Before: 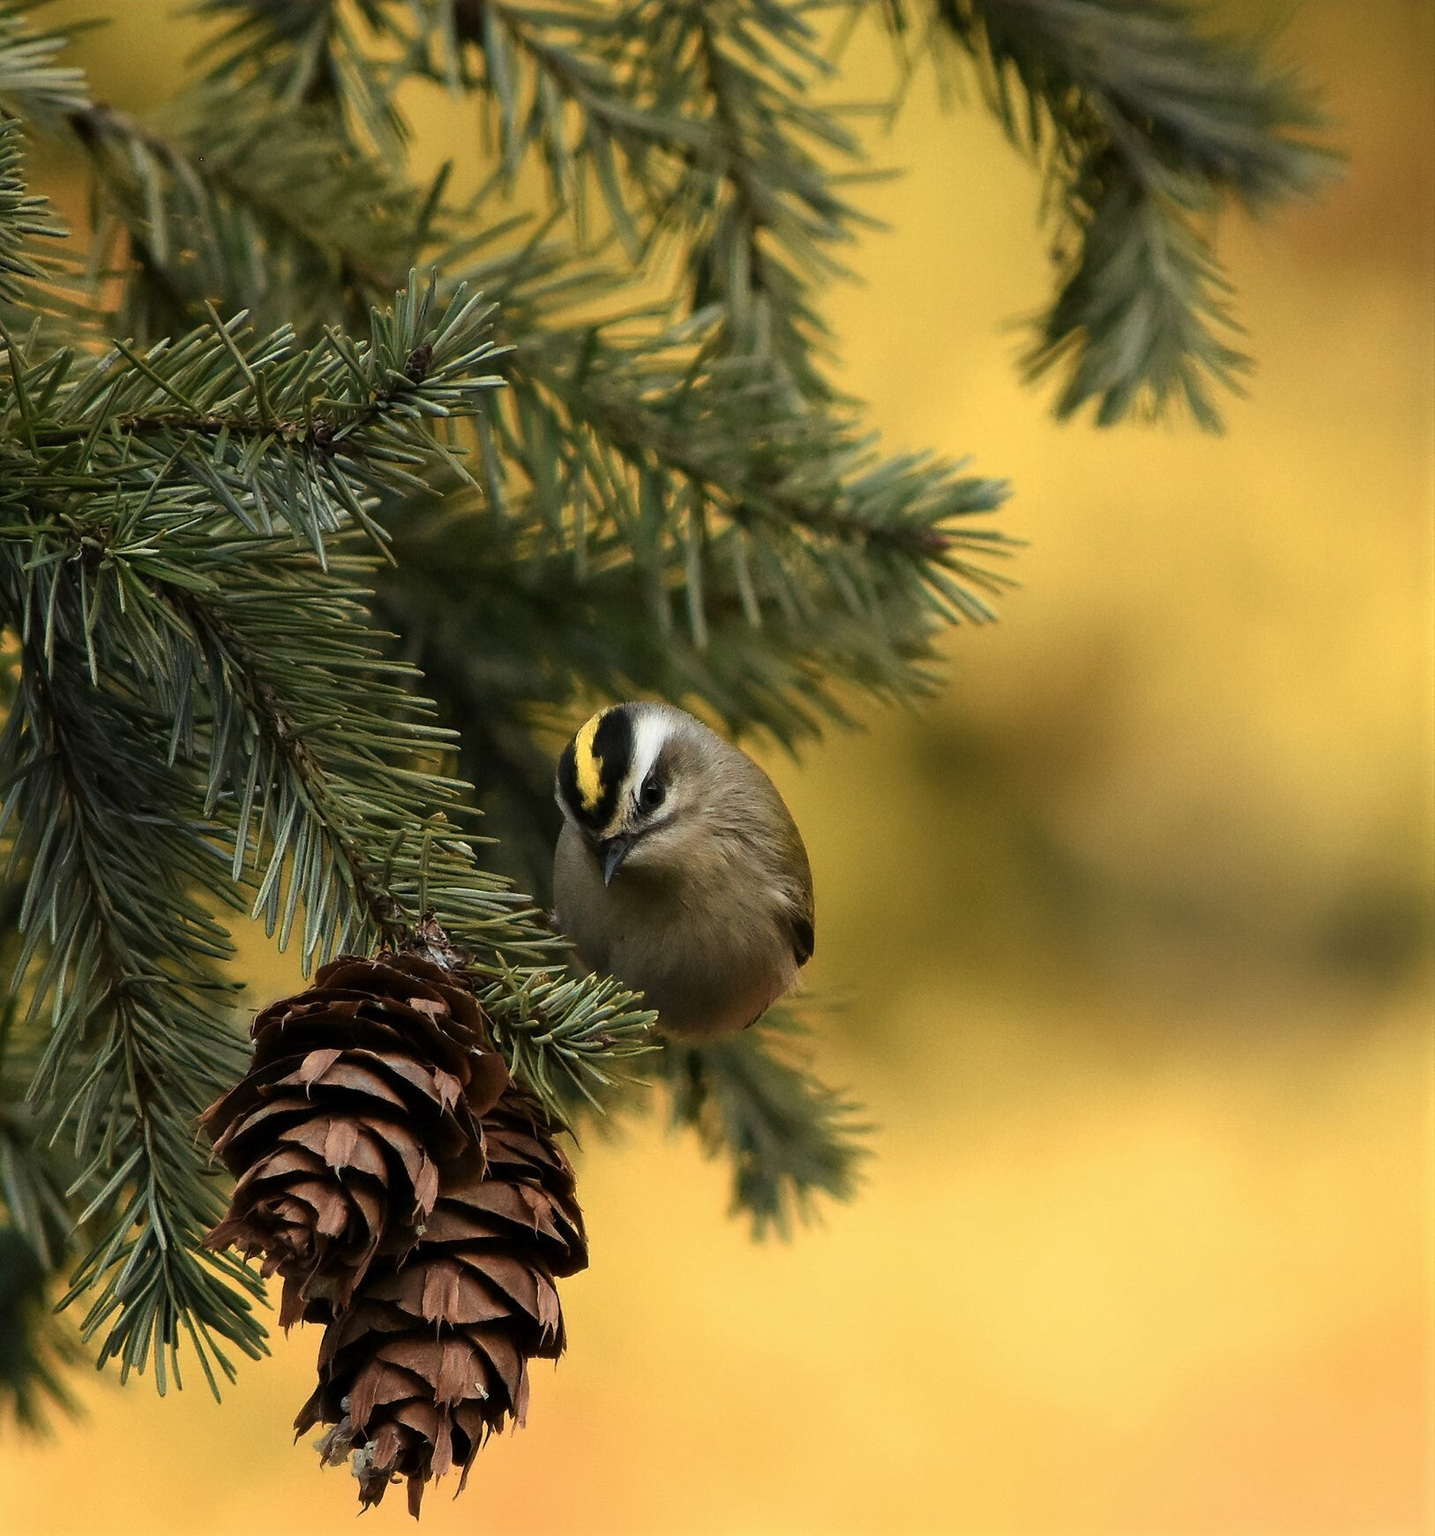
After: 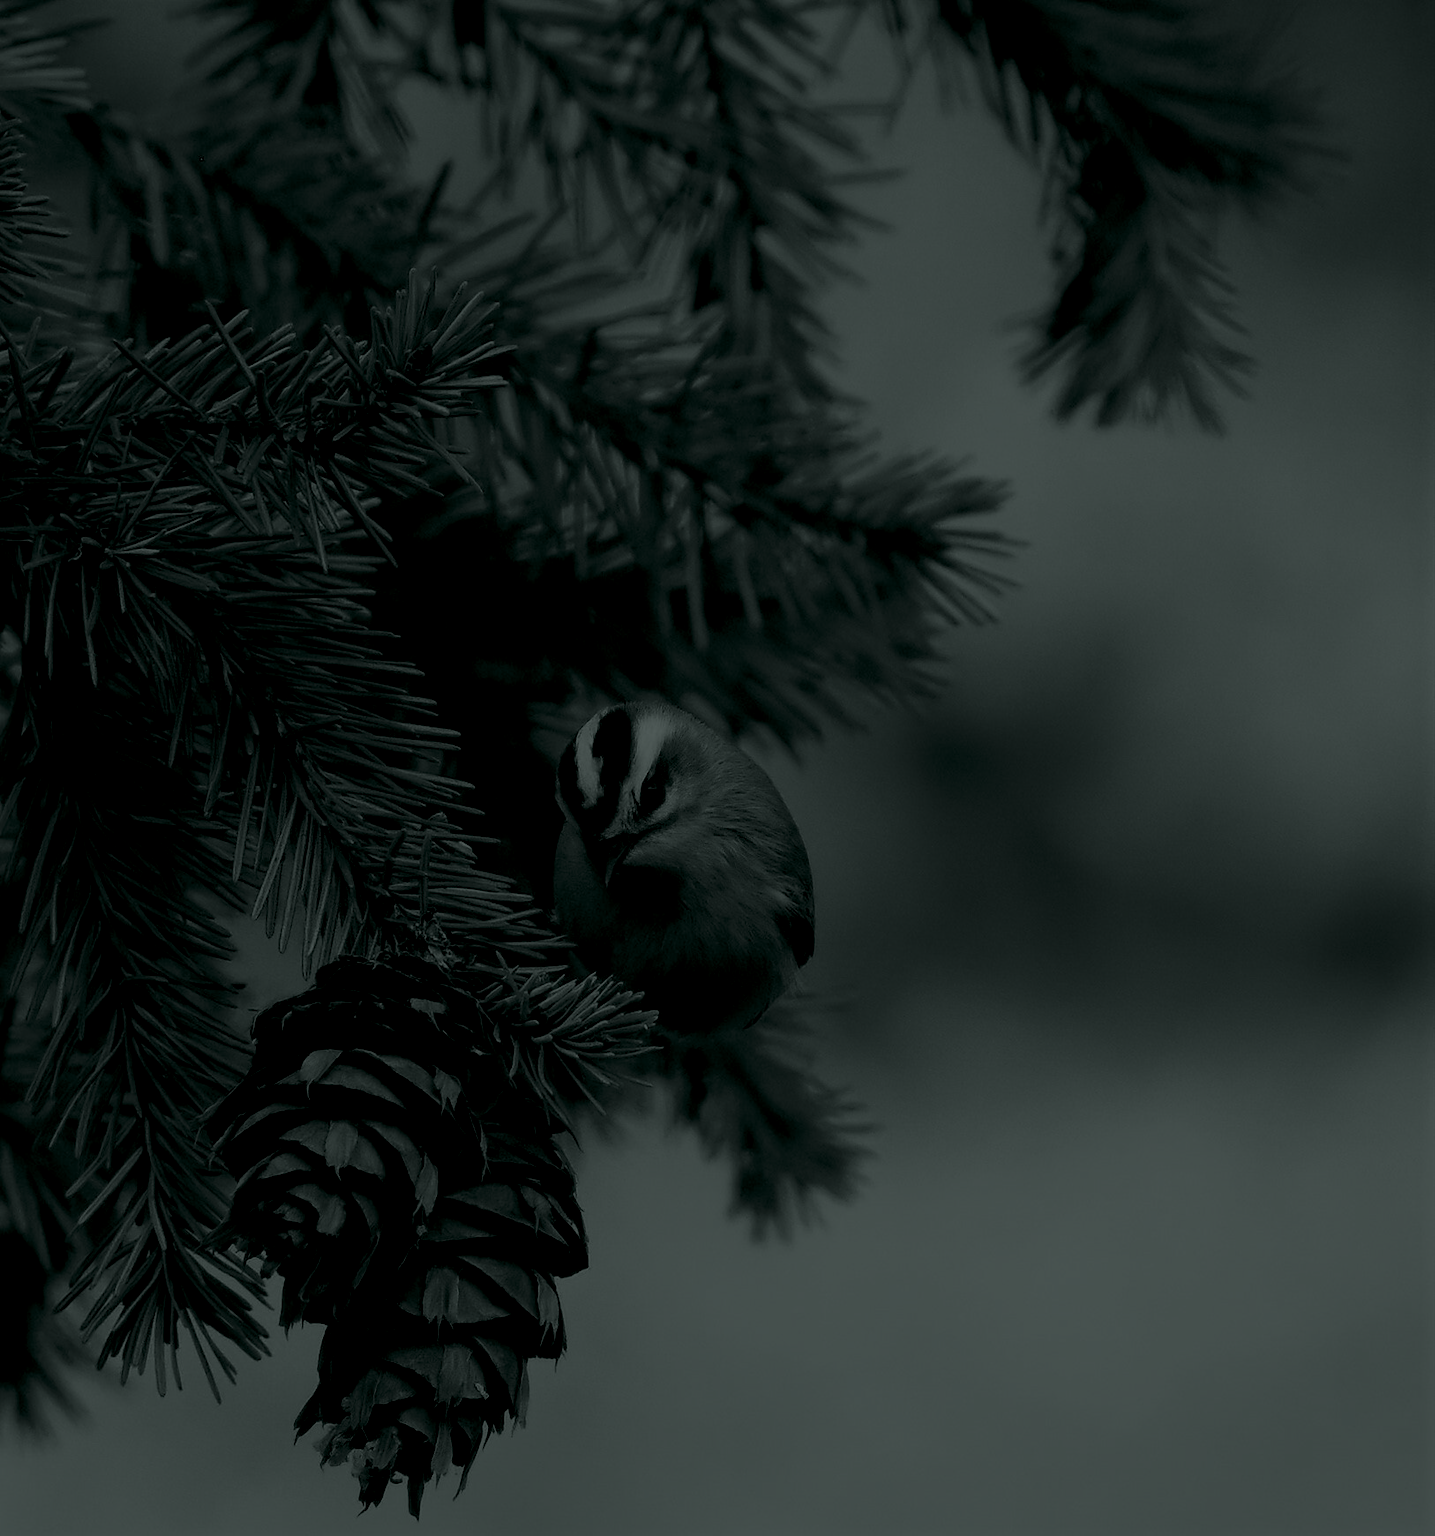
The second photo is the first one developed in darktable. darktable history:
colorize: hue 90°, saturation 19%, lightness 1.59%, version 1
velvia: on, module defaults
